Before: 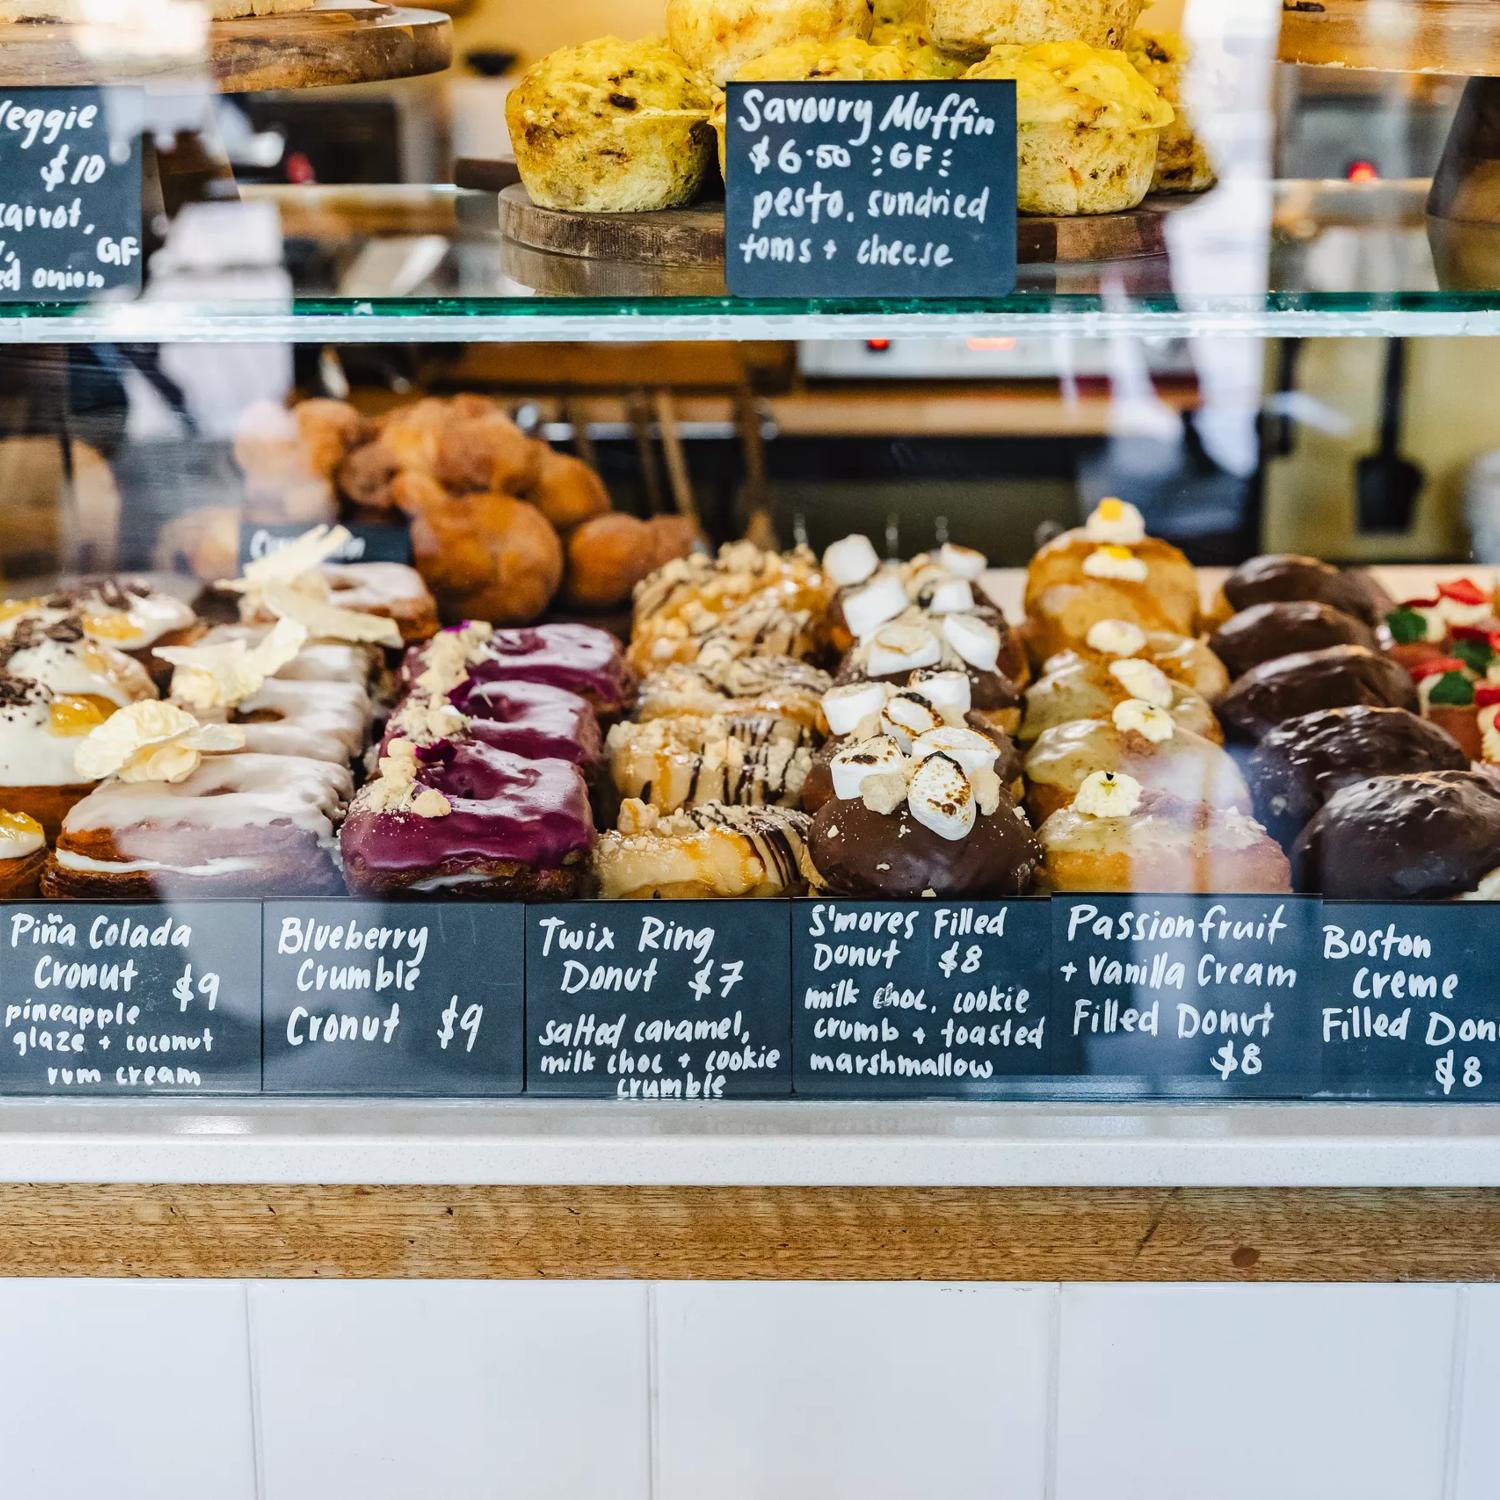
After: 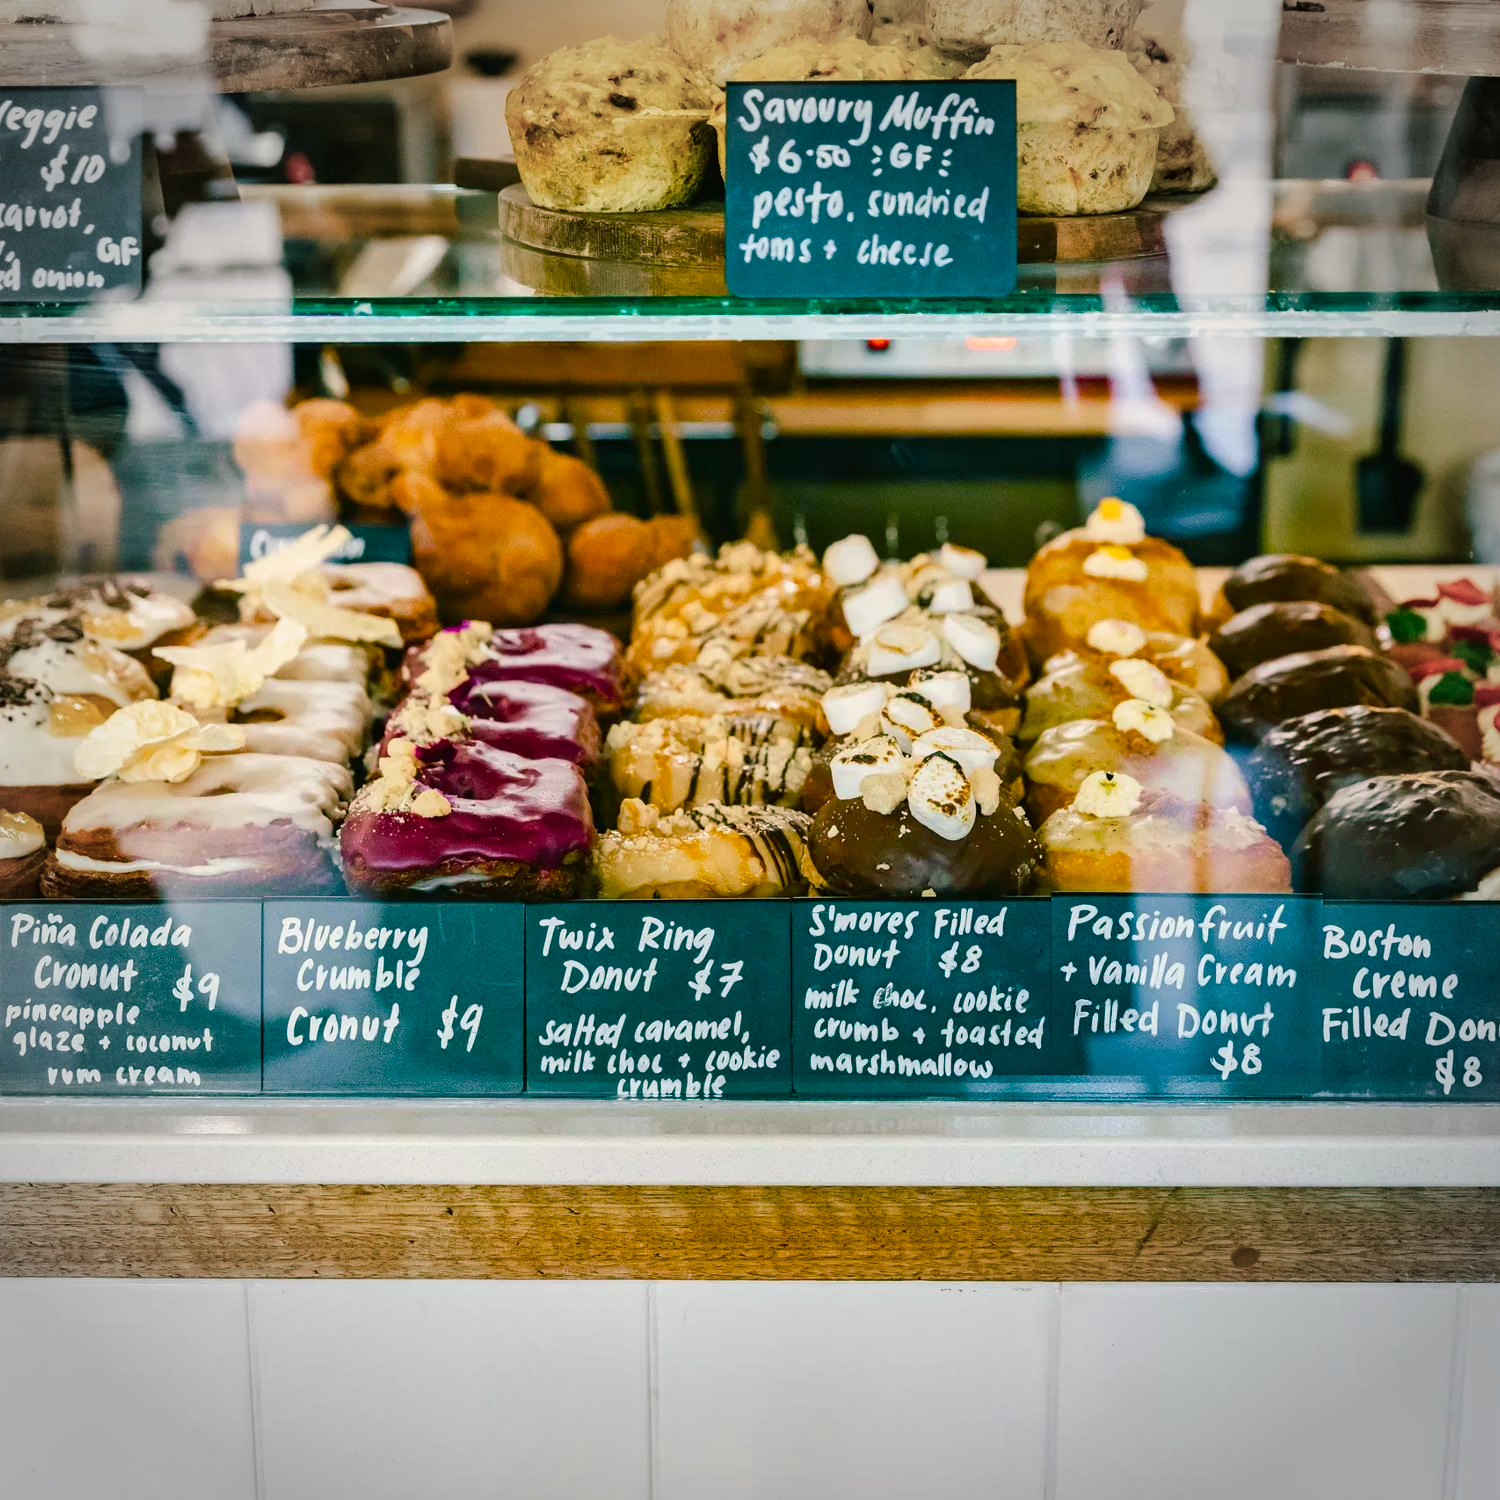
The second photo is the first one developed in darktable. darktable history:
vignetting: fall-off start 75.12%, brightness -0.438, saturation -0.688, width/height ratio 1.088
velvia: on, module defaults
color balance rgb: shadows lift › chroma 11.361%, shadows lift › hue 131.04°, highlights gain › chroma 2.097%, highlights gain › hue 75.17°, perceptual saturation grading › global saturation 23.702%, perceptual saturation grading › highlights -23.504%, perceptual saturation grading › mid-tones 24.463%, perceptual saturation grading › shadows 39.032%, global vibrance 14.8%
